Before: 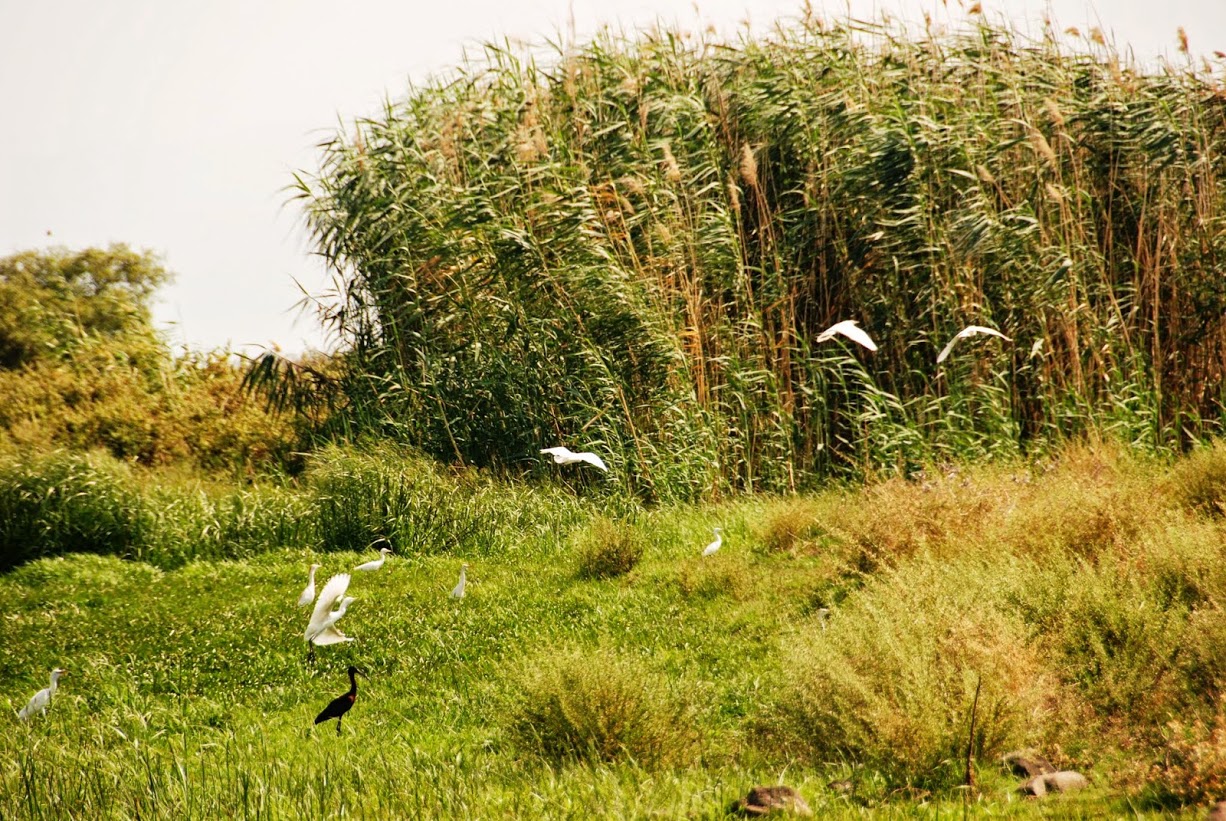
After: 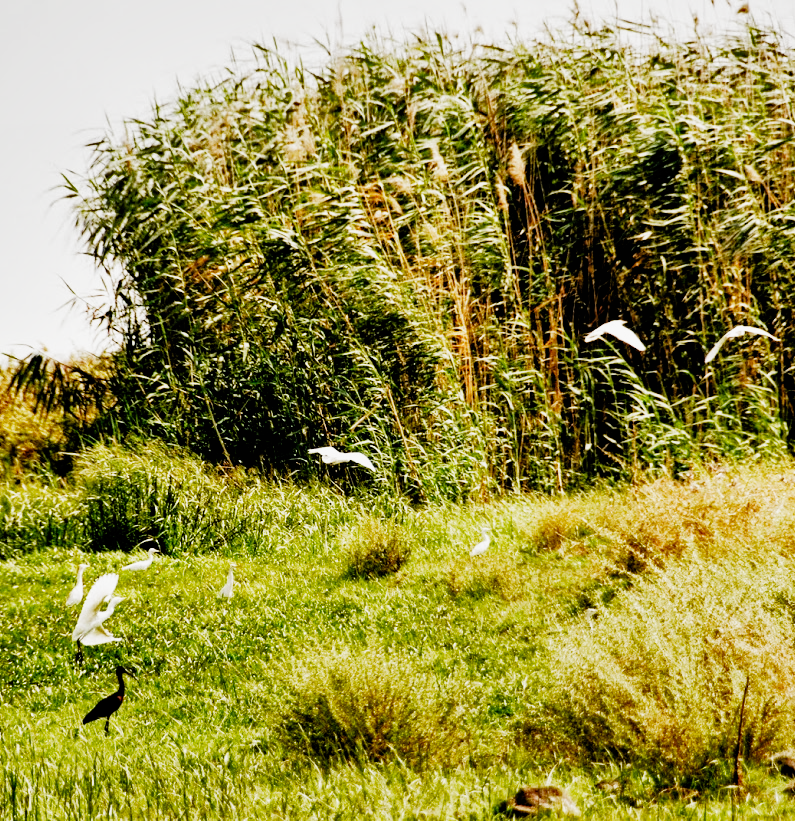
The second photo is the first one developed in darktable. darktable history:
tone equalizer: -8 EV -0.749 EV, -7 EV -0.713 EV, -6 EV -0.571 EV, -5 EV -0.383 EV, -3 EV 0.374 EV, -2 EV 0.6 EV, -1 EV 0.679 EV, +0 EV 0.72 EV
shadows and highlights: radius 100.58, shadows 50.65, highlights -65.4, soften with gaussian
filmic rgb: black relative exposure -4.99 EV, white relative exposure 4 EV, hardness 2.88, contrast 1.392, preserve chrominance no, color science v5 (2021)
crop and rotate: left 18.927%, right 16.156%
